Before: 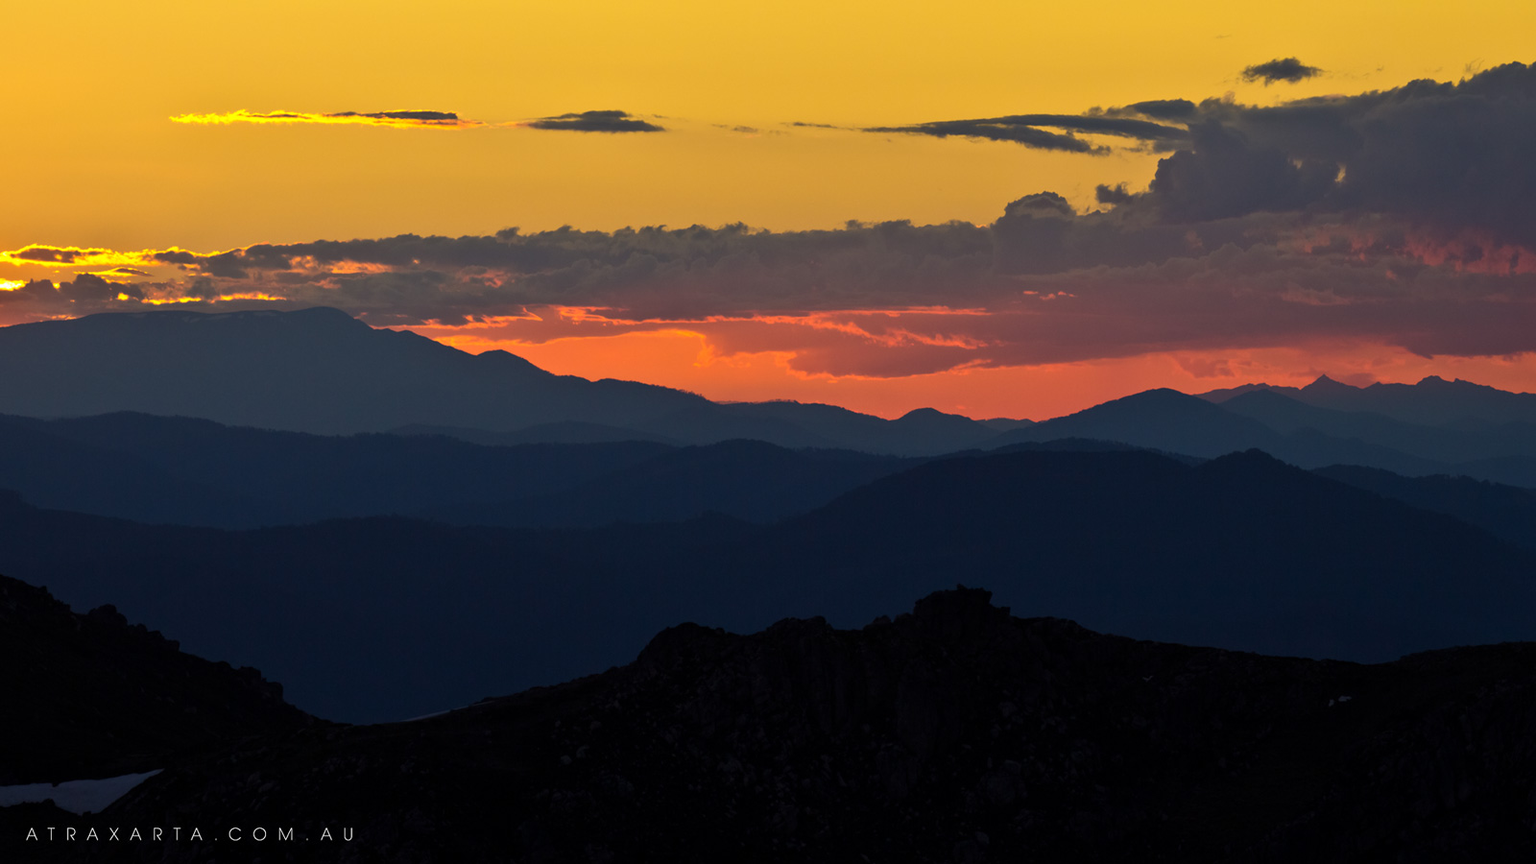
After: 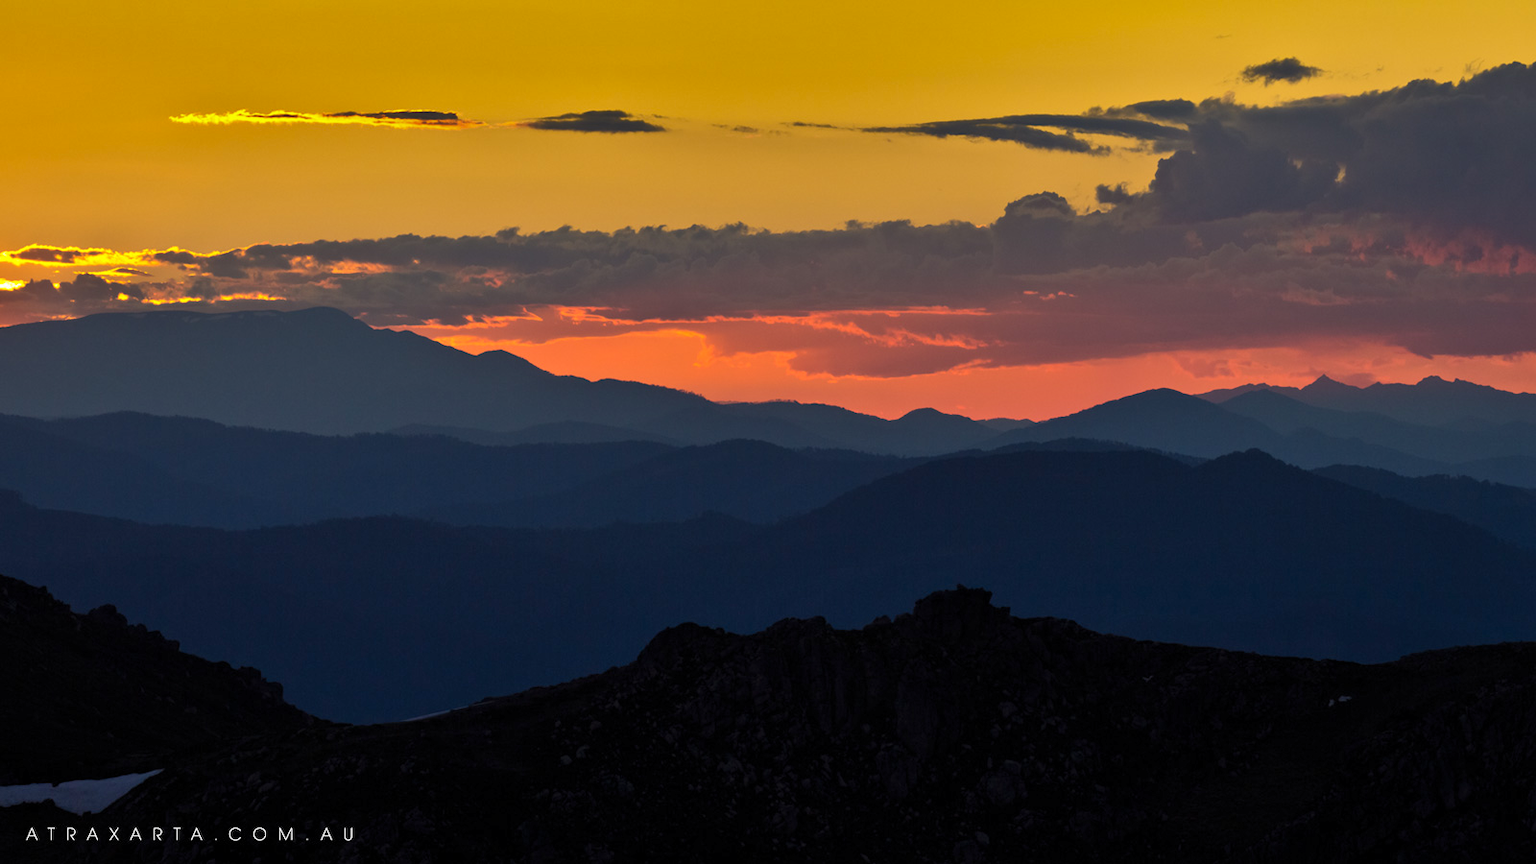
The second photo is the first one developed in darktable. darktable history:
shadows and highlights: radius 108.52, shadows 40.68, highlights -72.88, low approximation 0.01, soften with gaussian
